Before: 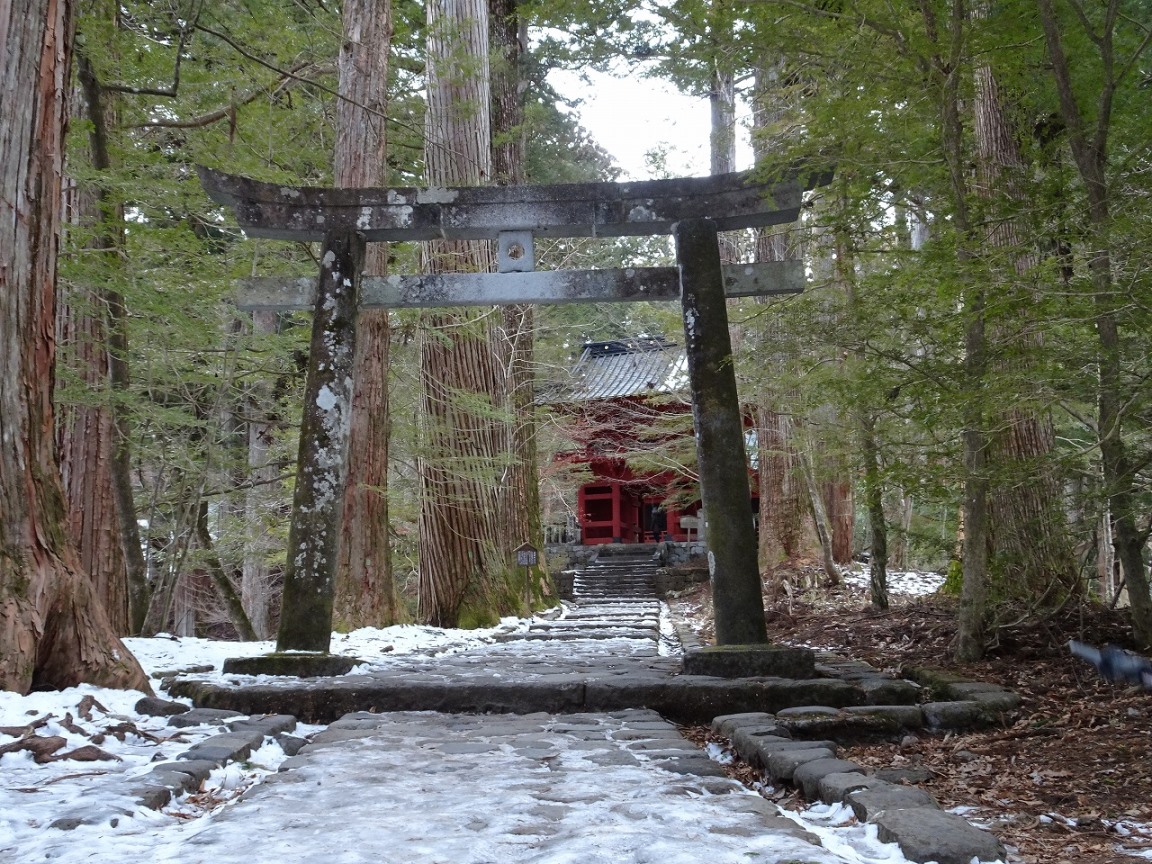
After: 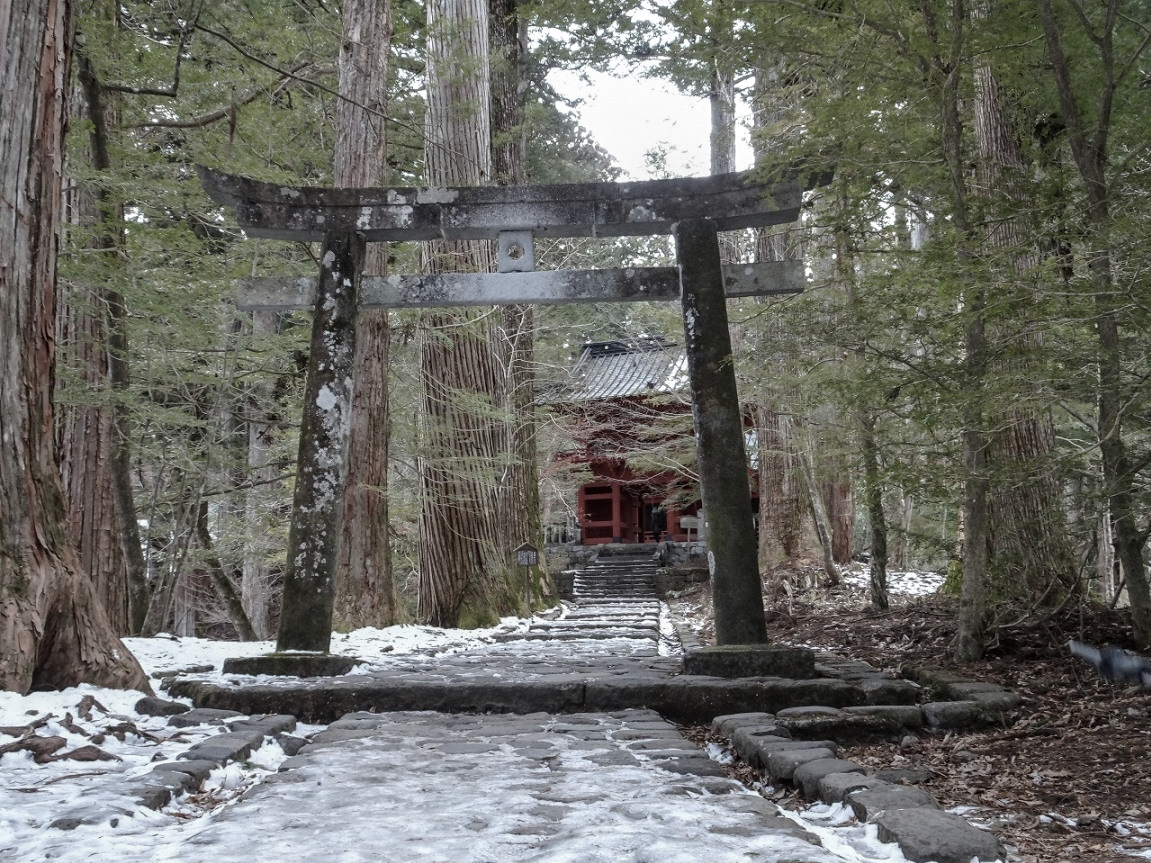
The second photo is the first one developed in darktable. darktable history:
local contrast: on, module defaults
contrast brightness saturation: contrast -0.05, saturation -0.41
